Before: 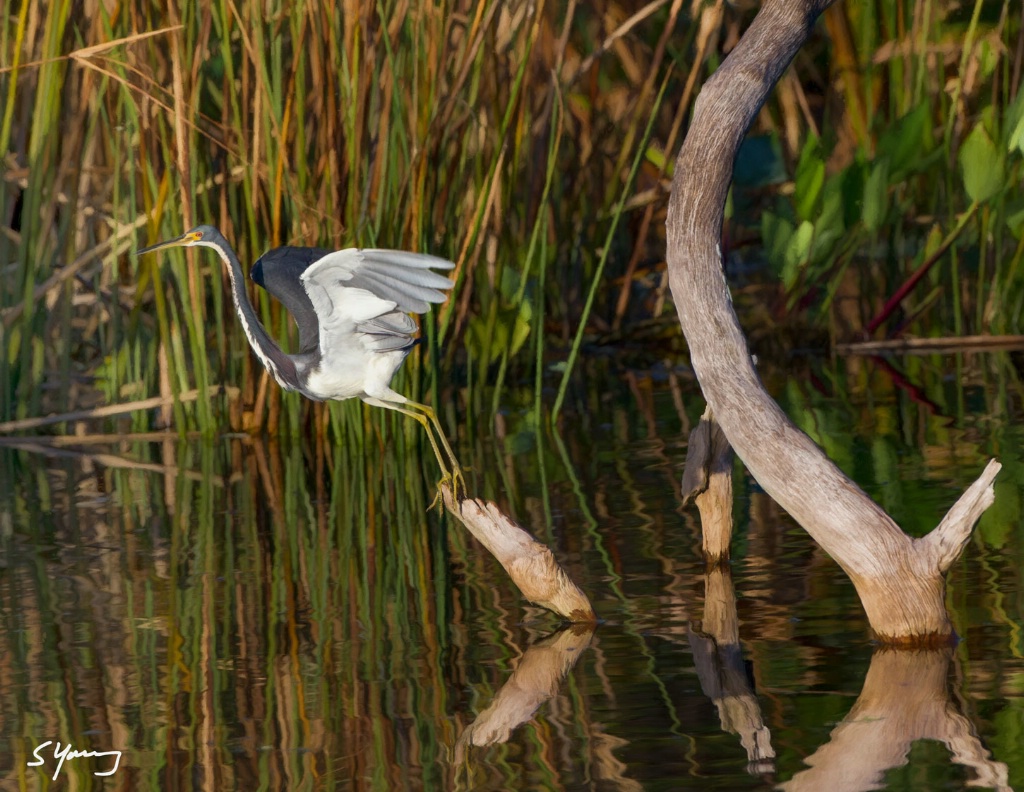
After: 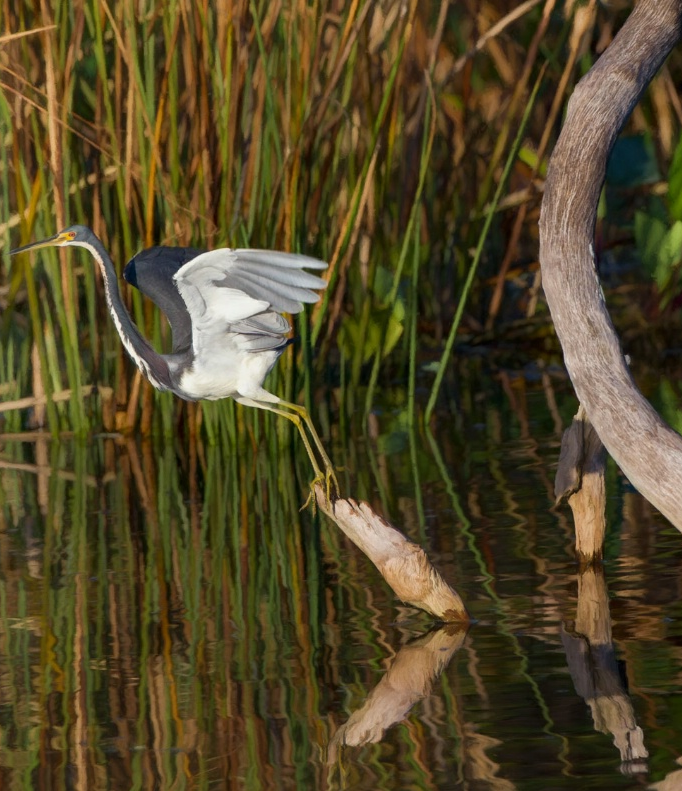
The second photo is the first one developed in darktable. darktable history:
crop and rotate: left 12.442%, right 20.881%
